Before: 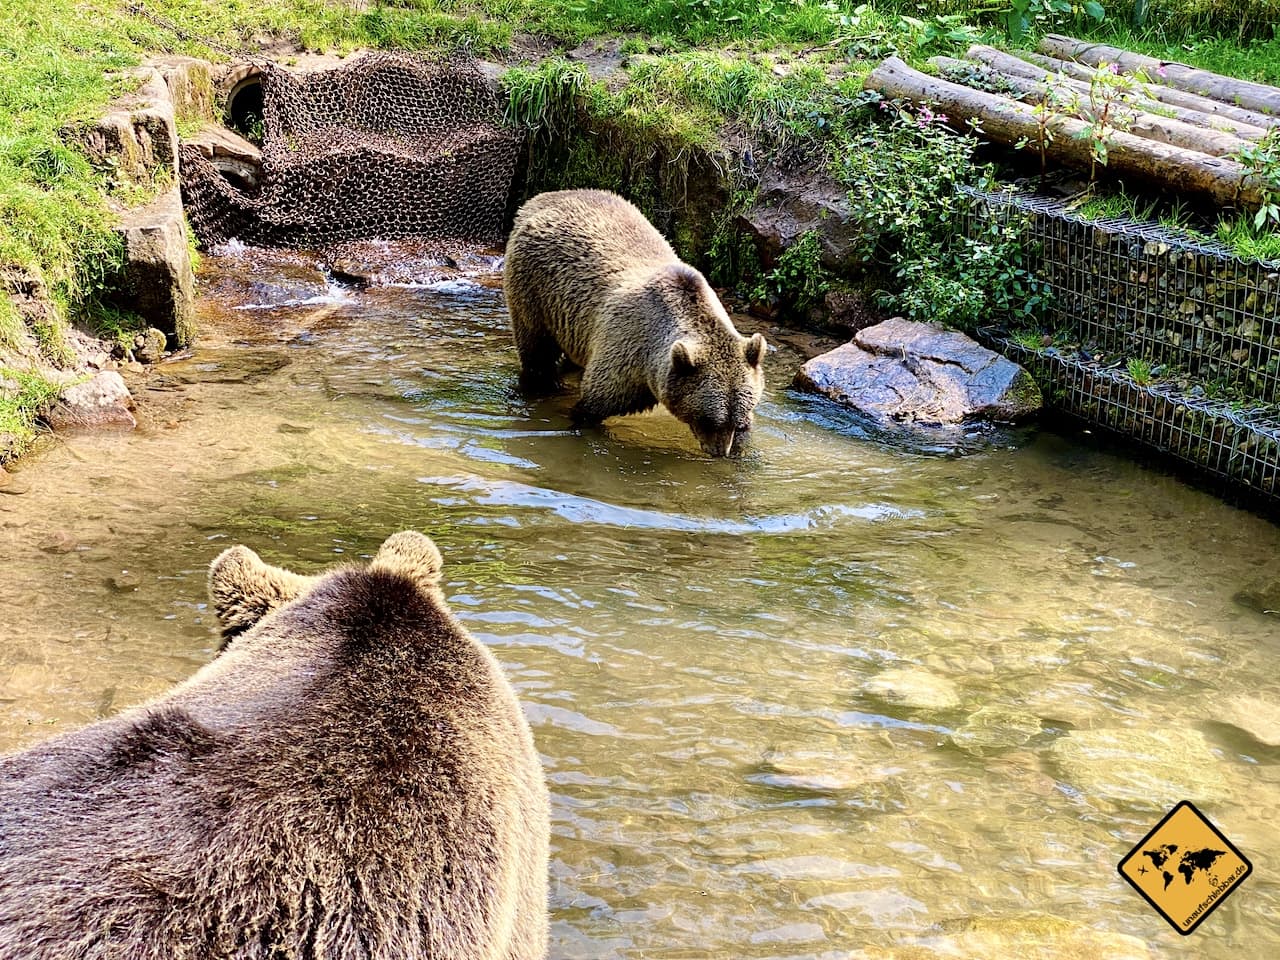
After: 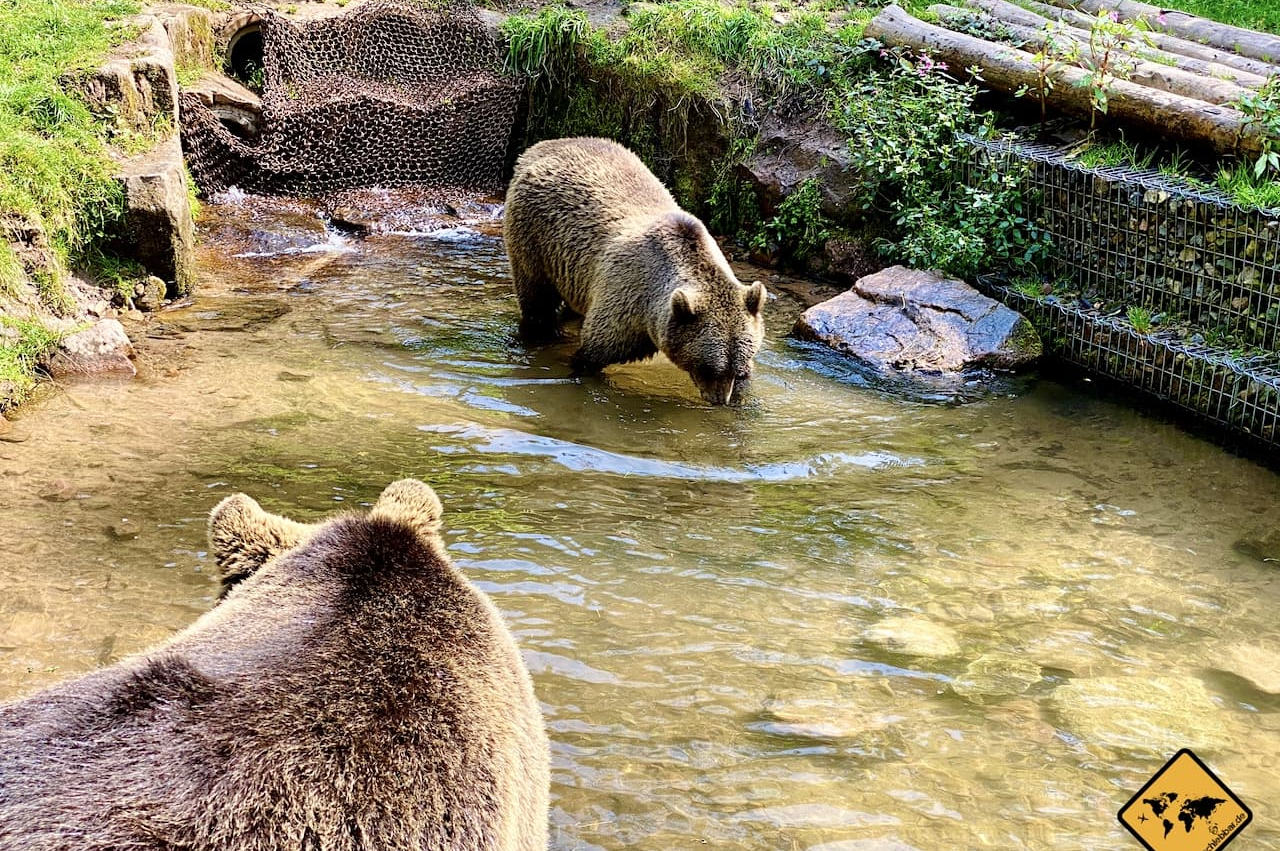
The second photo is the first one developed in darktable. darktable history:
crop and rotate: top 5.461%, bottom 5.874%
